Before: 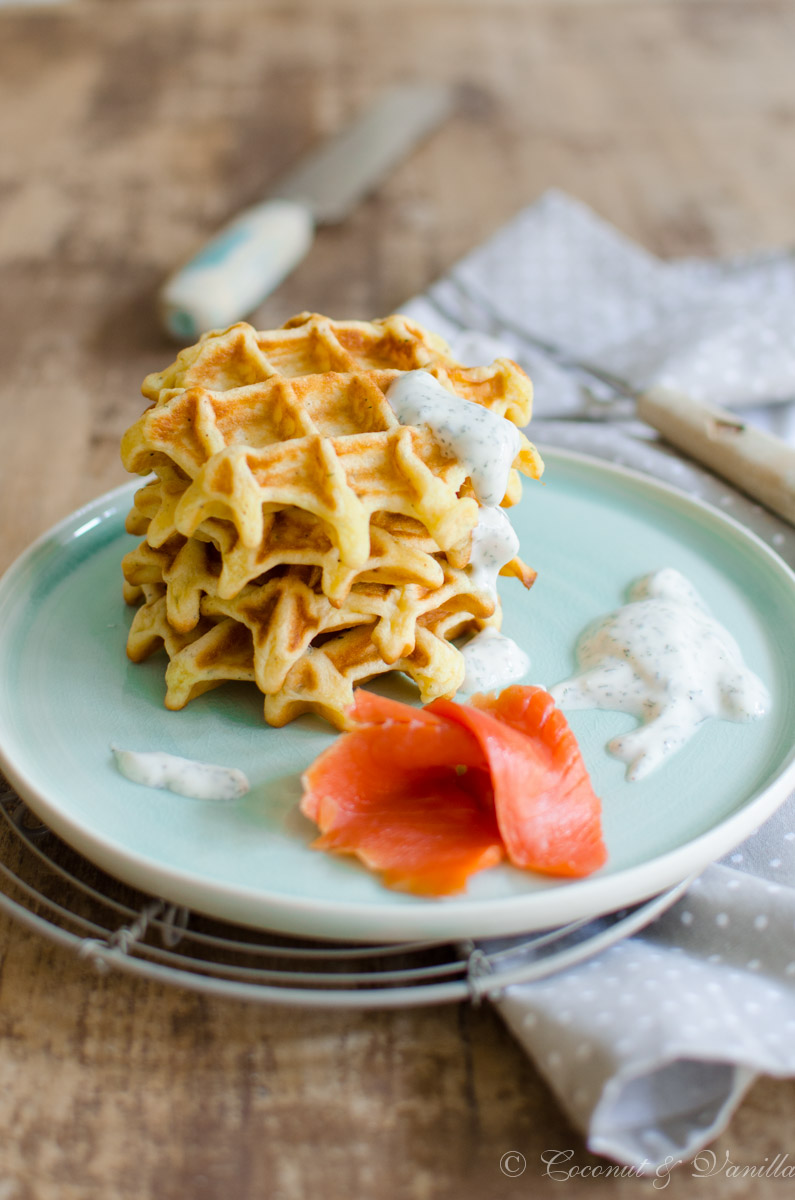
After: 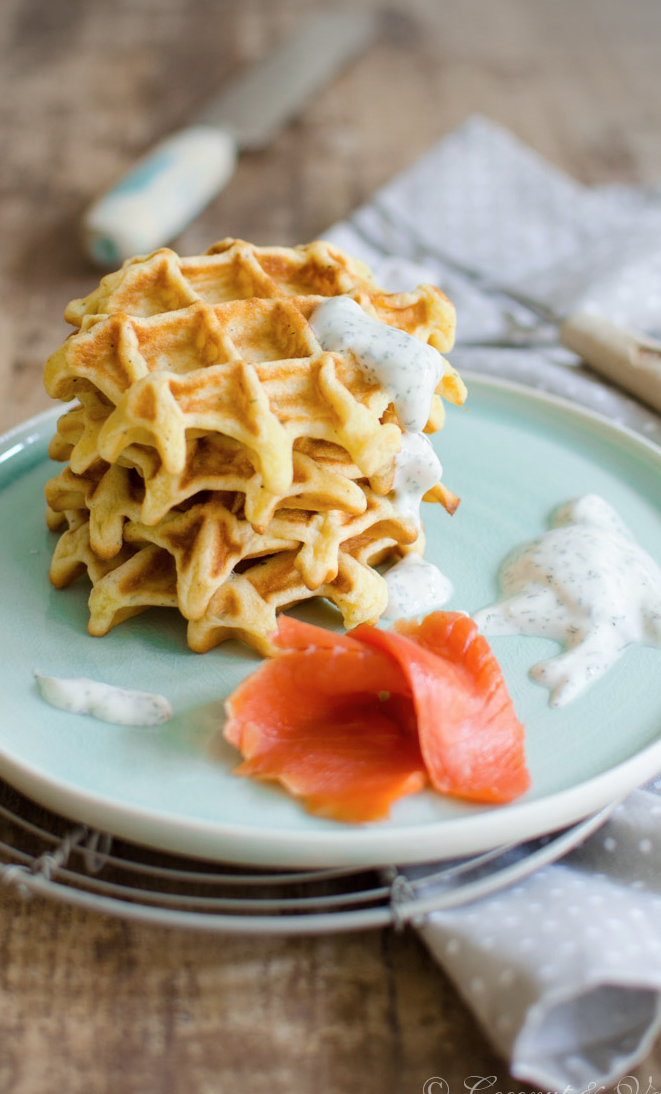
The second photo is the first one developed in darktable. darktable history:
contrast brightness saturation: contrast 0.013, saturation -0.068
crop: left 9.784%, top 6.204%, right 7.008%, bottom 2.576%
vignetting: fall-off start 91.13%, center (-0.034, 0.153)
tone equalizer: on, module defaults
